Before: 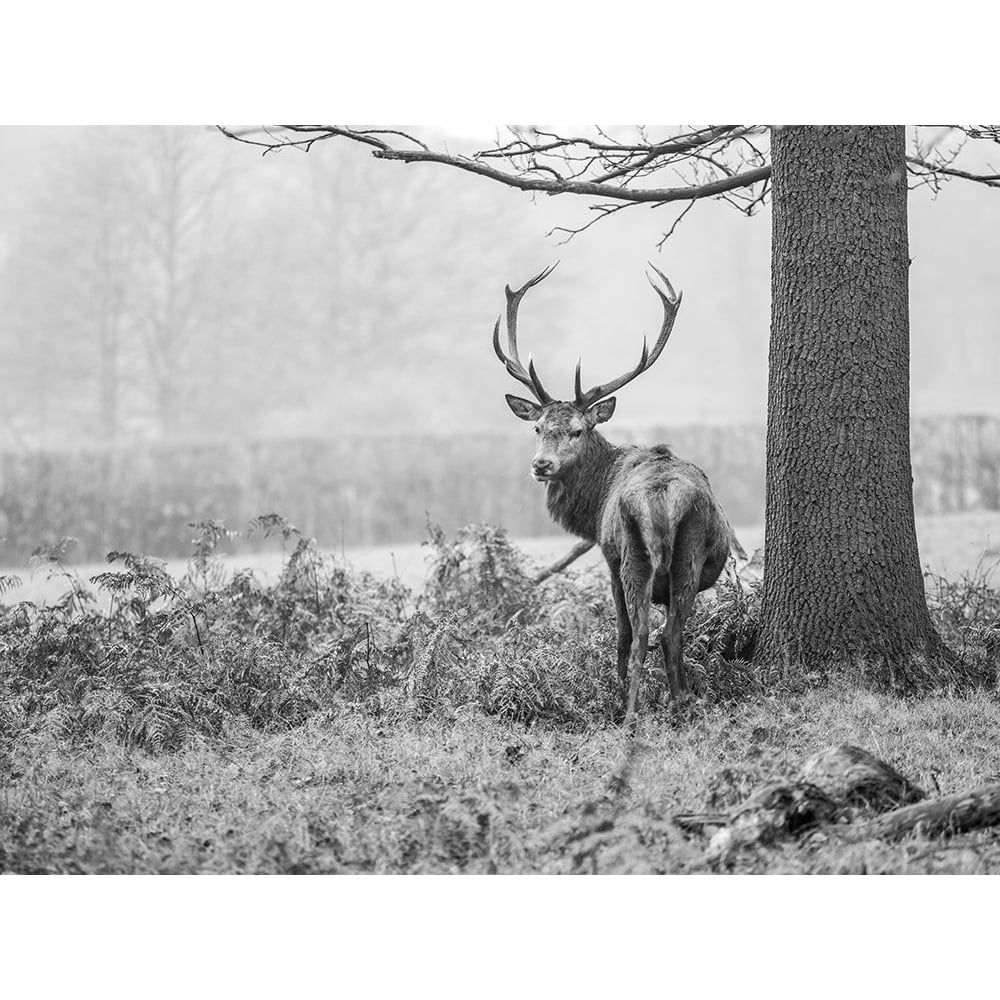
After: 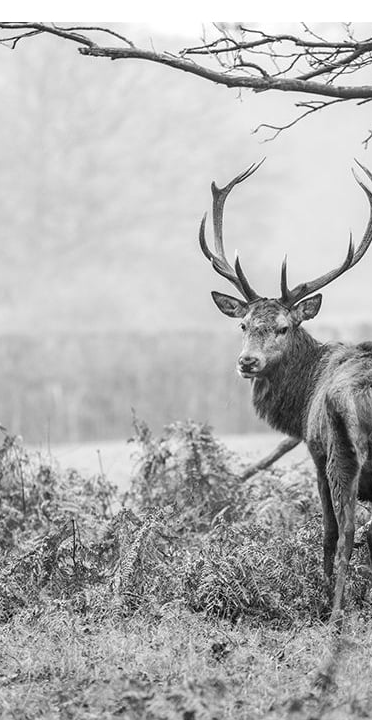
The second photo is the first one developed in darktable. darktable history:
crop and rotate: left 29.44%, top 10.366%, right 33.359%, bottom 17.569%
